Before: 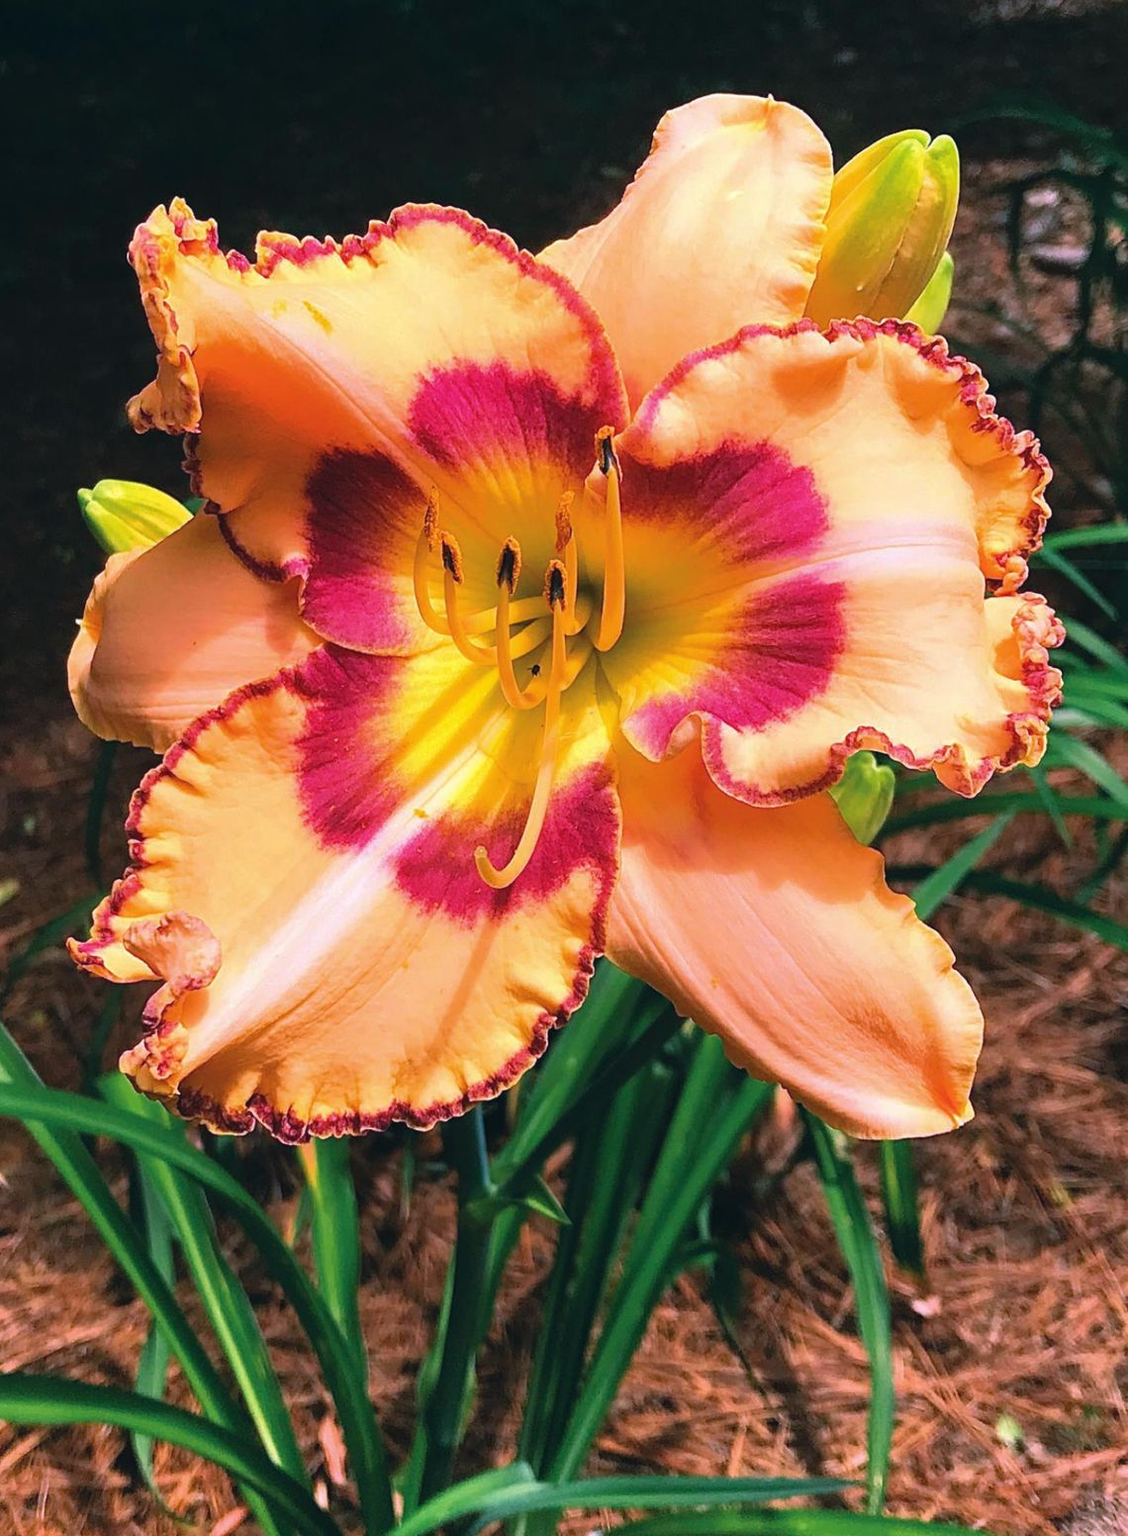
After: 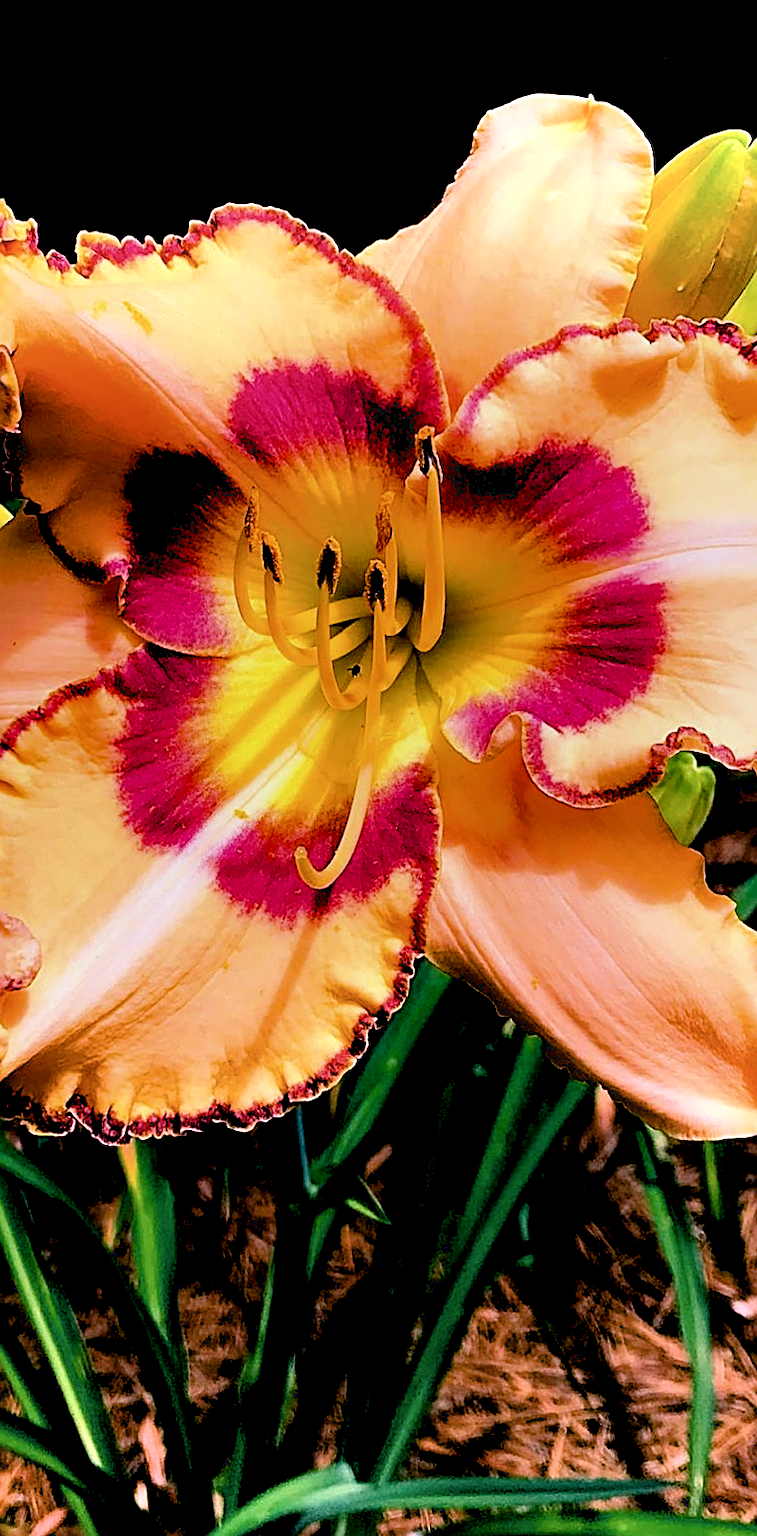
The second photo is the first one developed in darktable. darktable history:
crop and rotate: left 15.978%, right 16.841%
color correction: highlights b* -0.051
exposure: black level correction 0.045, exposure -0.234 EV, compensate highlight preservation false
filmic rgb: black relative exposure -7.65 EV, white relative exposure 4.56 EV, hardness 3.61, contrast 1.055, color science v6 (2022)
levels: levels [0, 0.498, 0.996]
sharpen: on, module defaults
local contrast: highlights 172%, shadows 148%, detail 138%, midtone range 0.259
